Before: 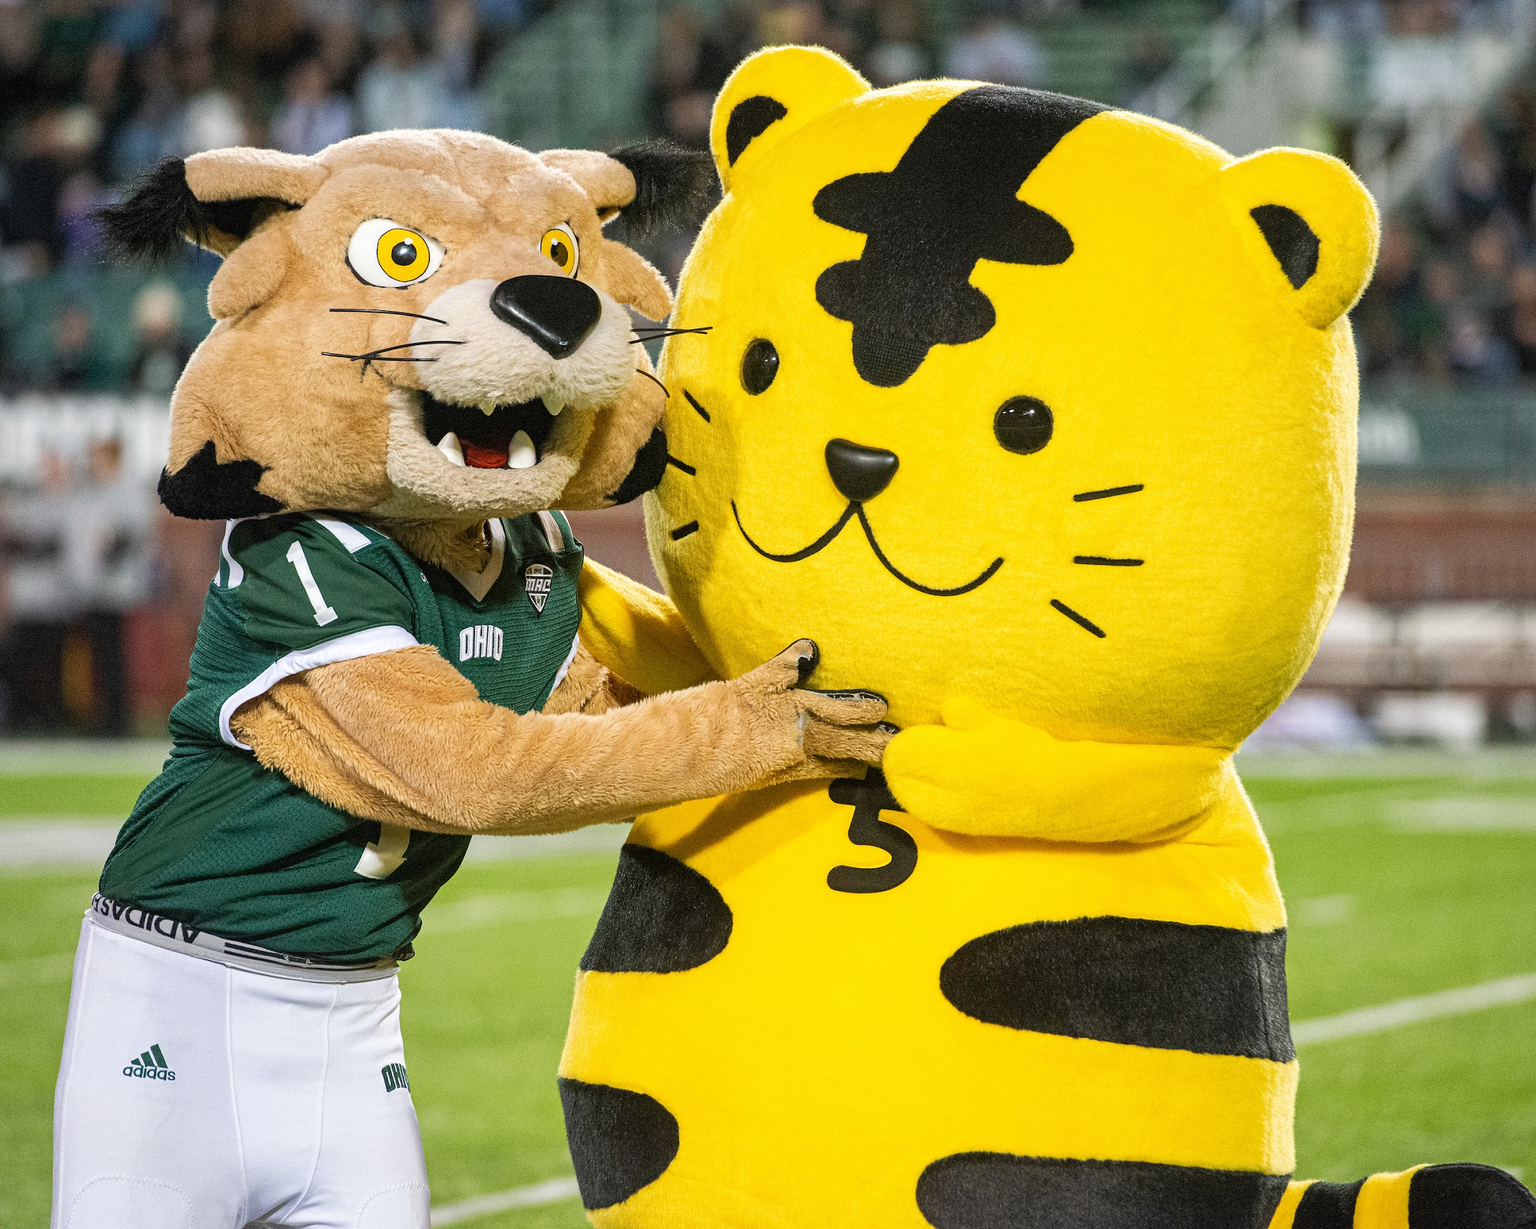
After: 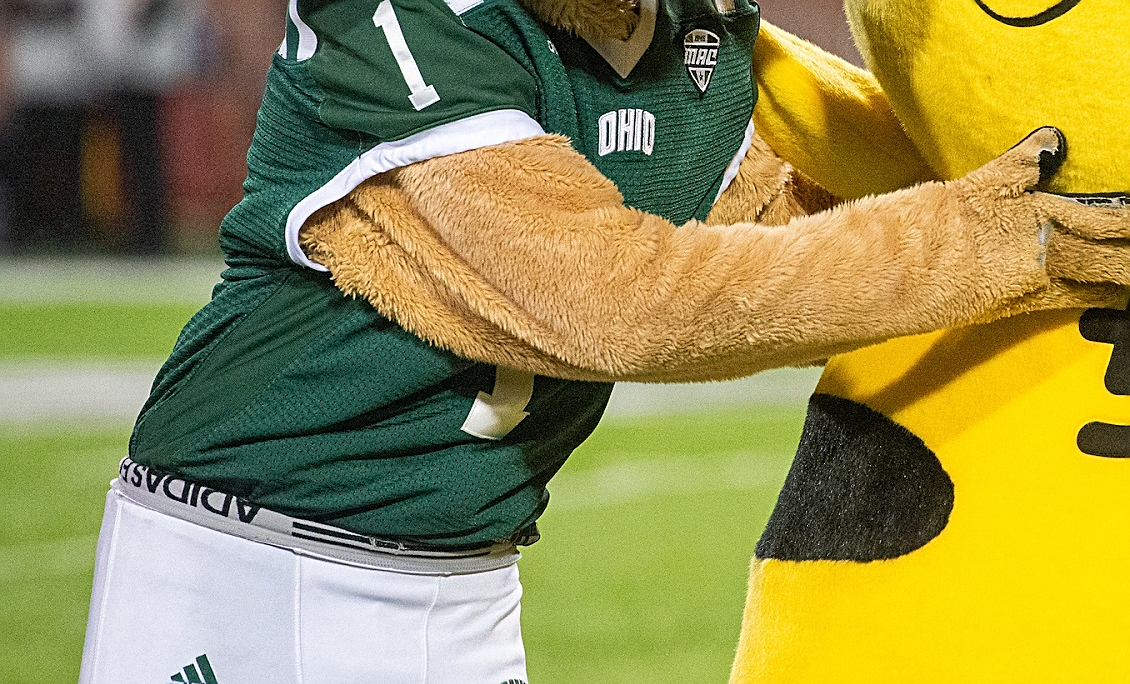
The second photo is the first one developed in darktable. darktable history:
sharpen: on, module defaults
crop: top 44.089%, right 43.476%, bottom 13.108%
